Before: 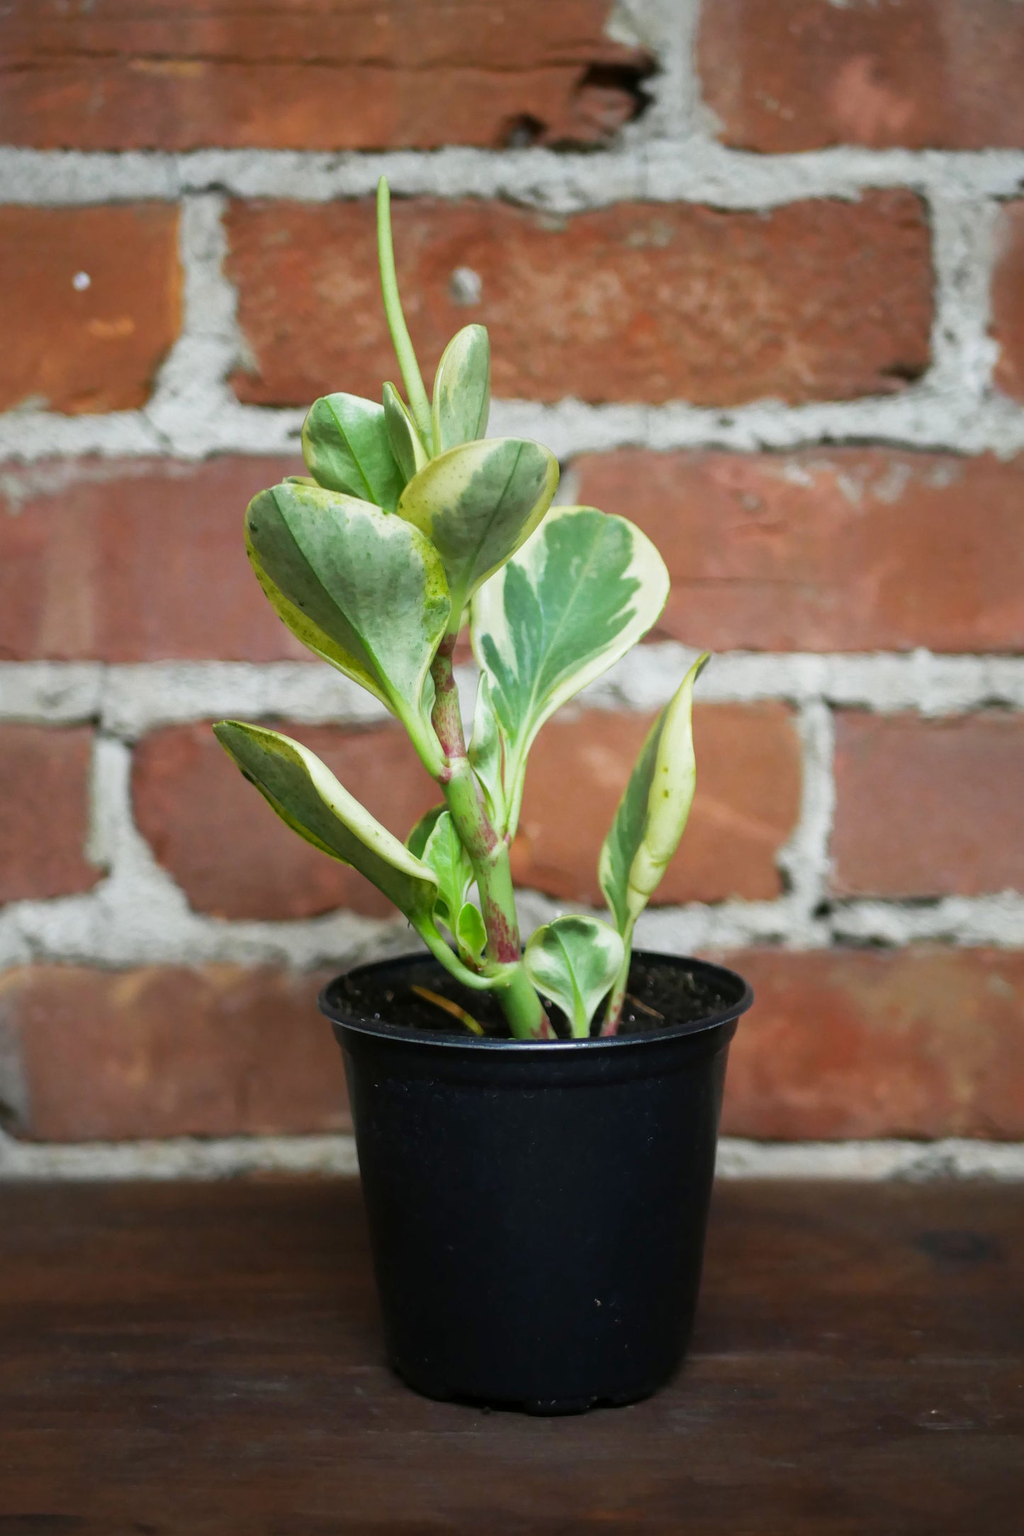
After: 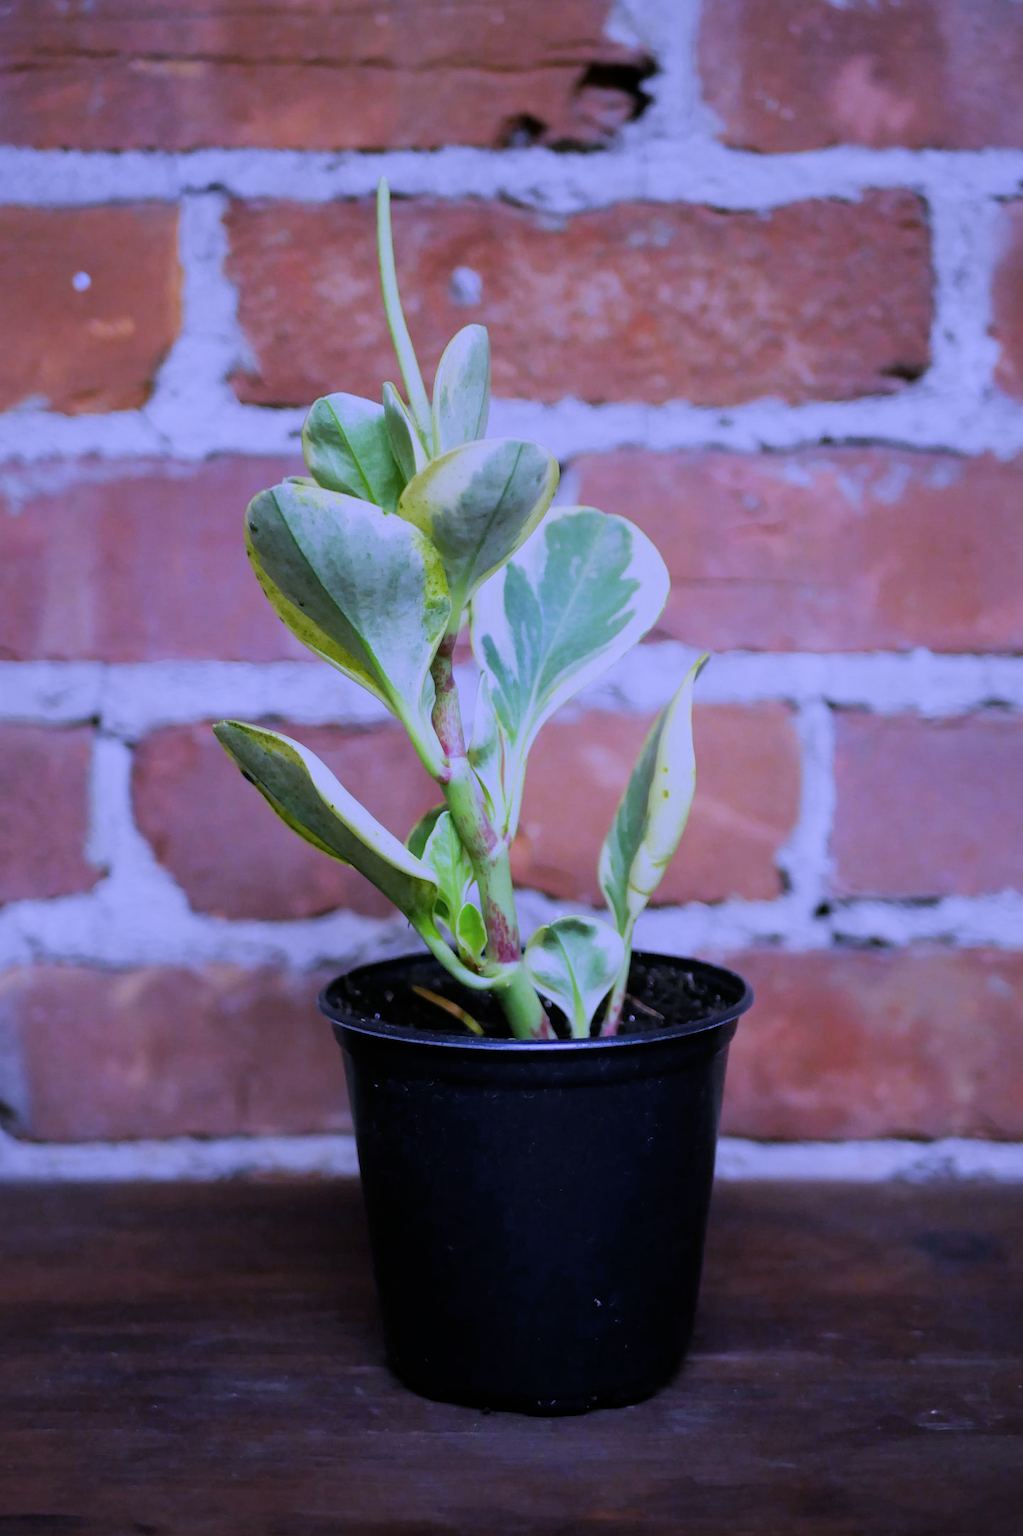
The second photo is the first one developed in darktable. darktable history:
filmic rgb: black relative exposure -7.65 EV, white relative exposure 4.56 EV, hardness 3.61
white balance: red 0.98, blue 1.61
color calibration: illuminant as shot in camera, x 0.358, y 0.373, temperature 4628.91 K
